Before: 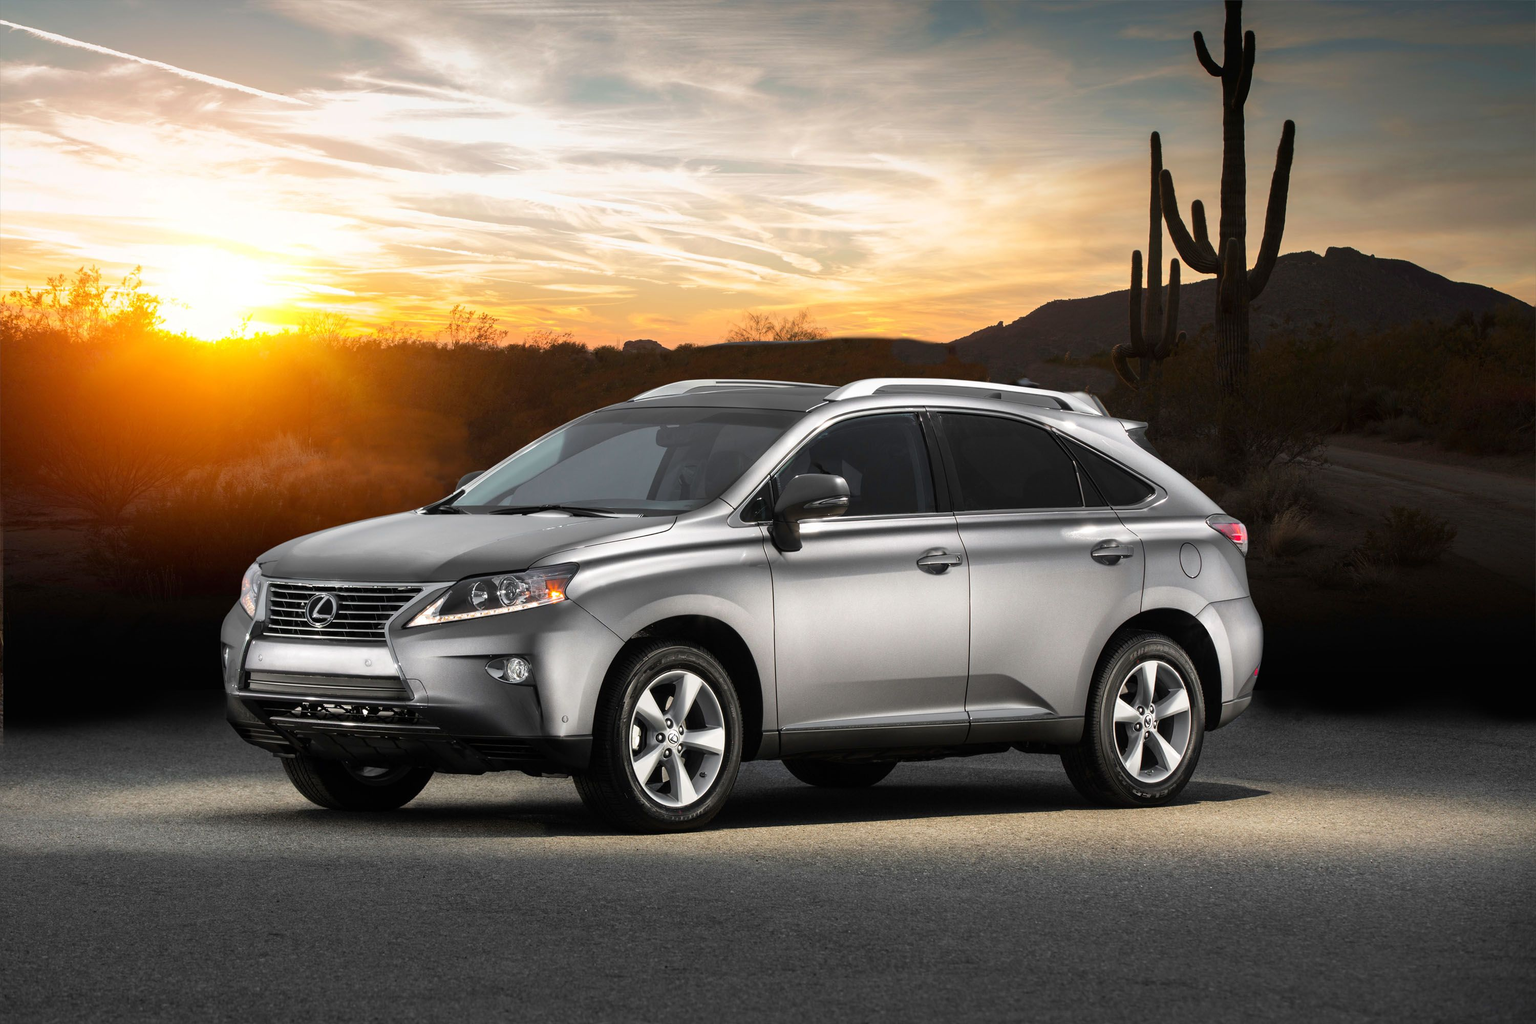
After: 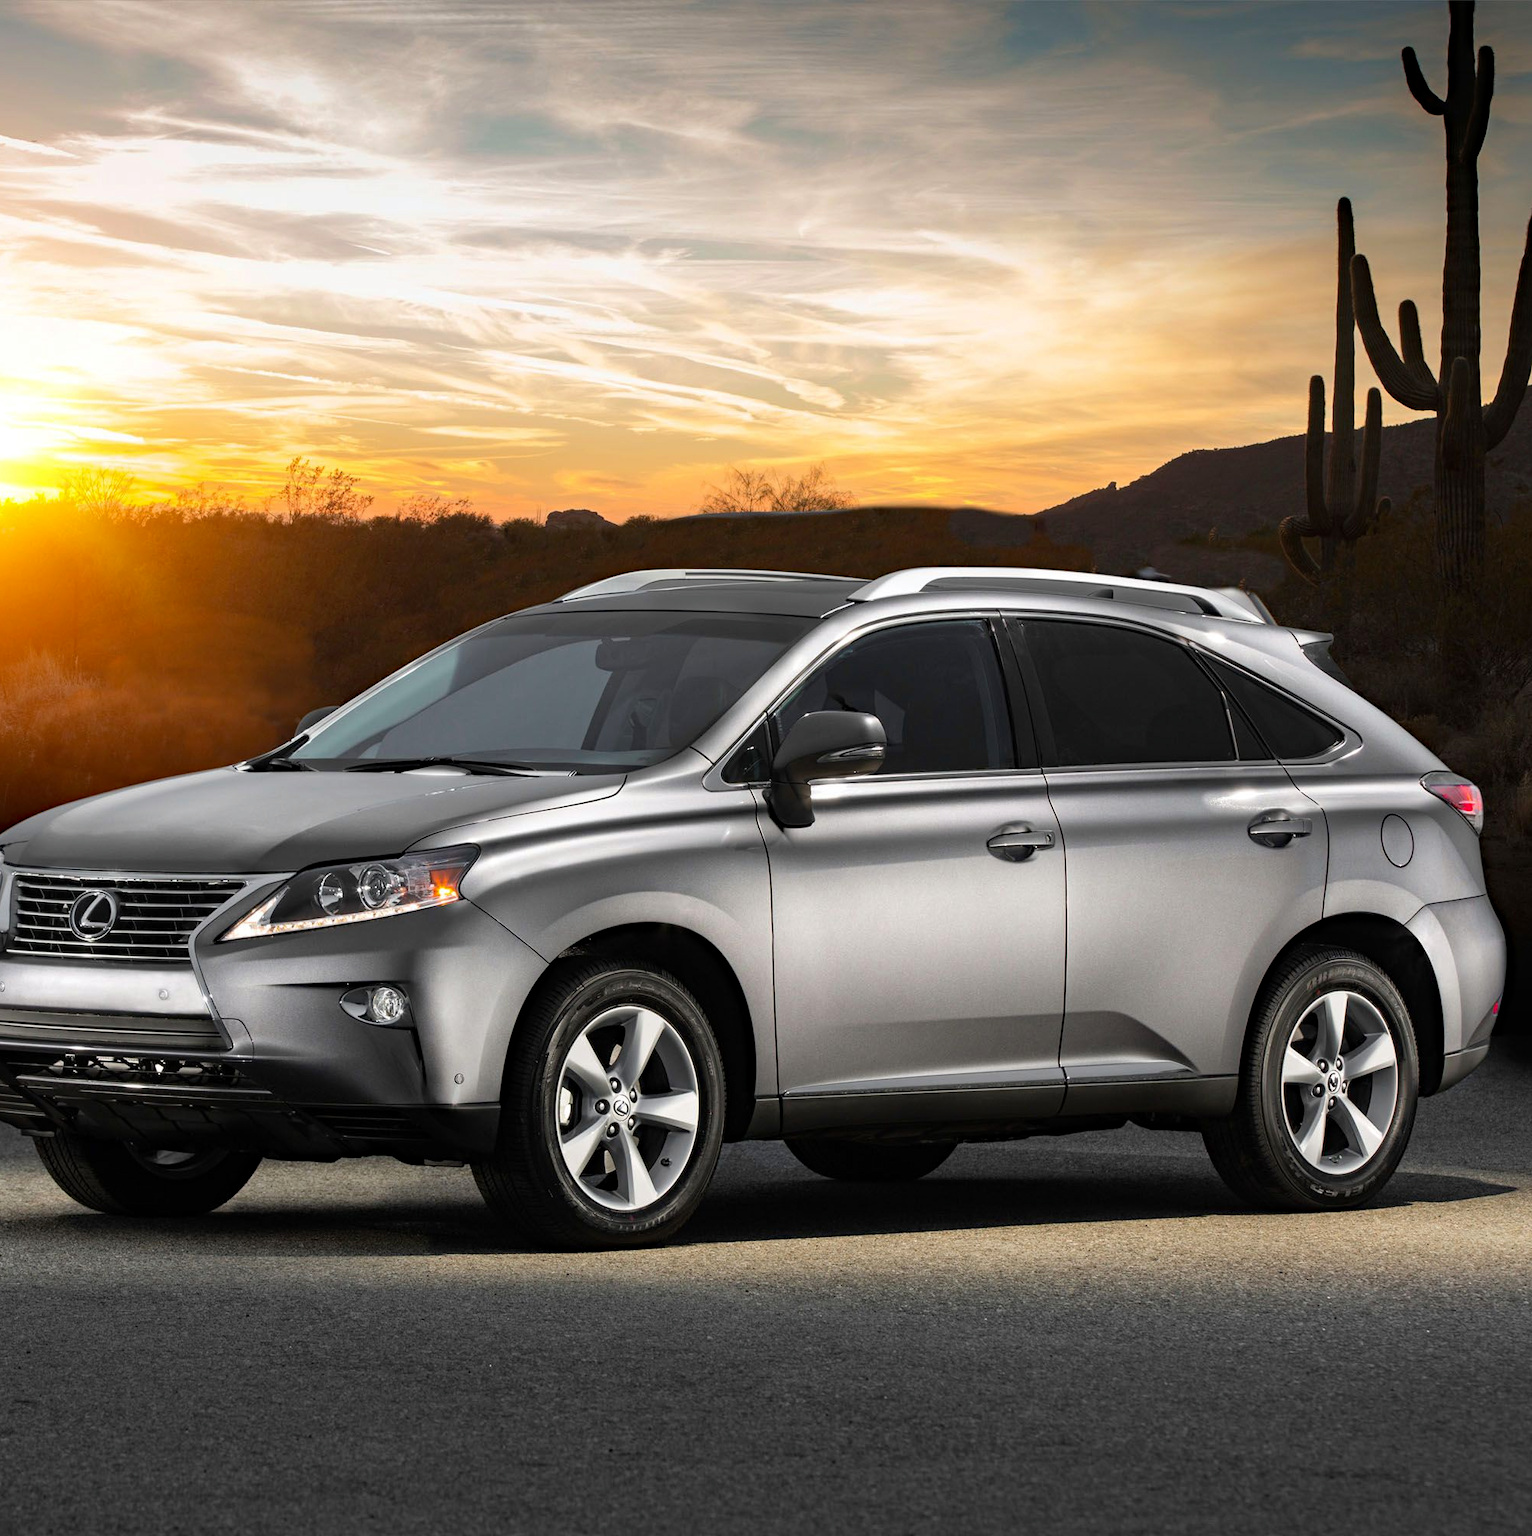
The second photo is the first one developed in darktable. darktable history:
crop: left 16.899%, right 16.556%
haze removal: compatibility mode true, adaptive false
